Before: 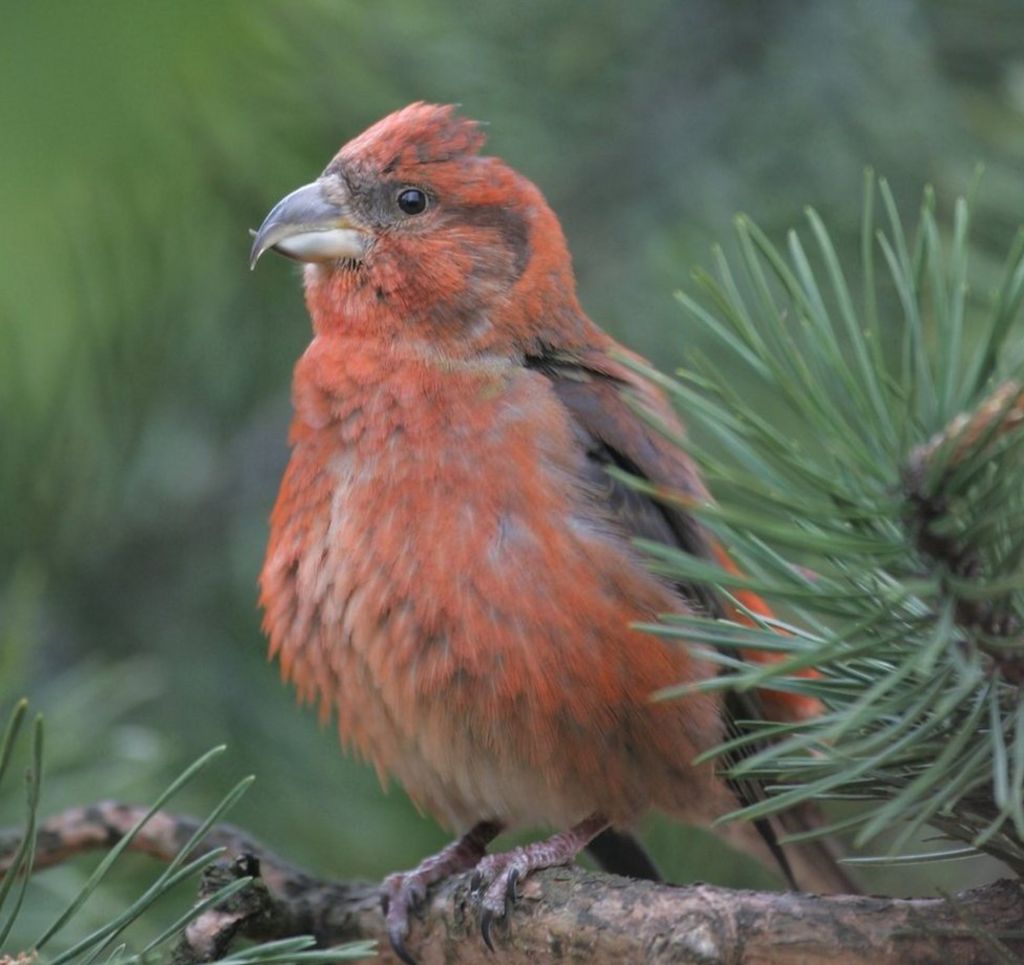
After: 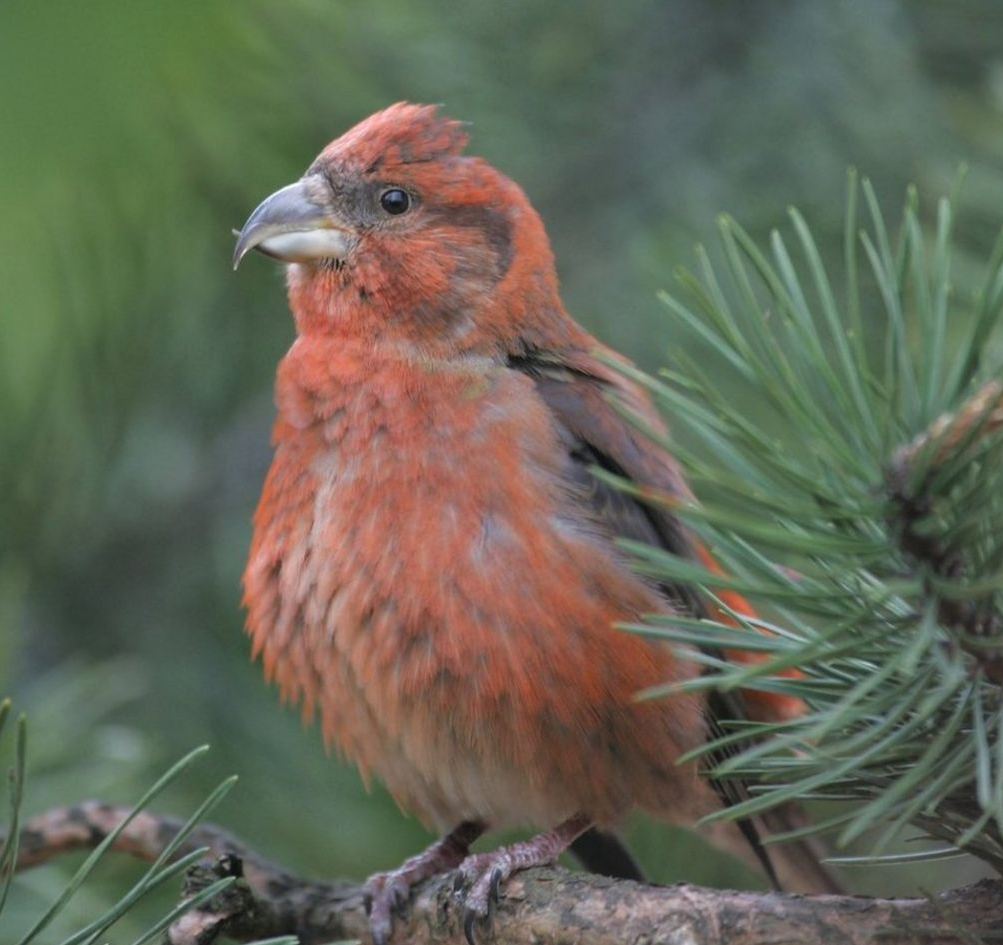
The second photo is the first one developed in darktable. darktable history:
tone equalizer: on, module defaults
crop: left 1.743%, right 0.268%, bottom 2.011%
